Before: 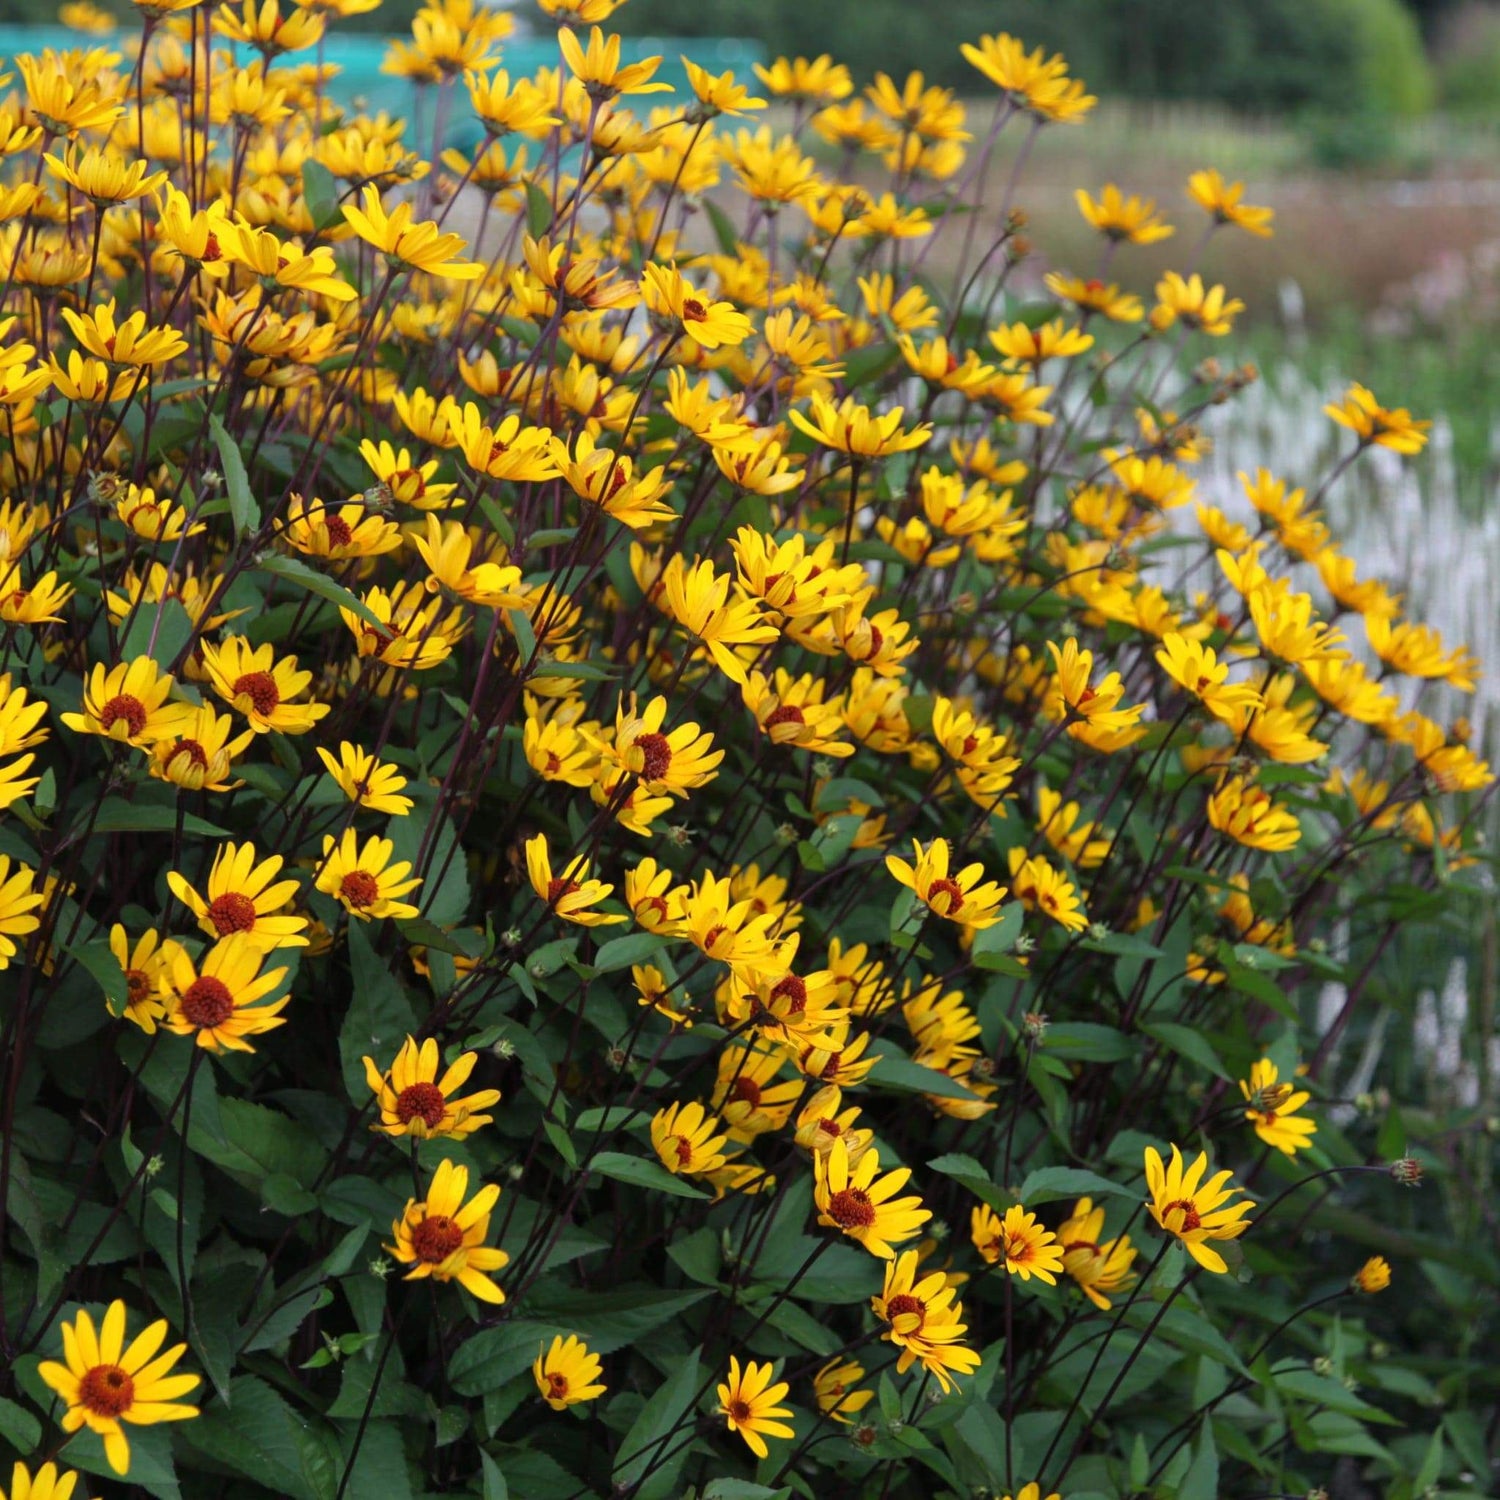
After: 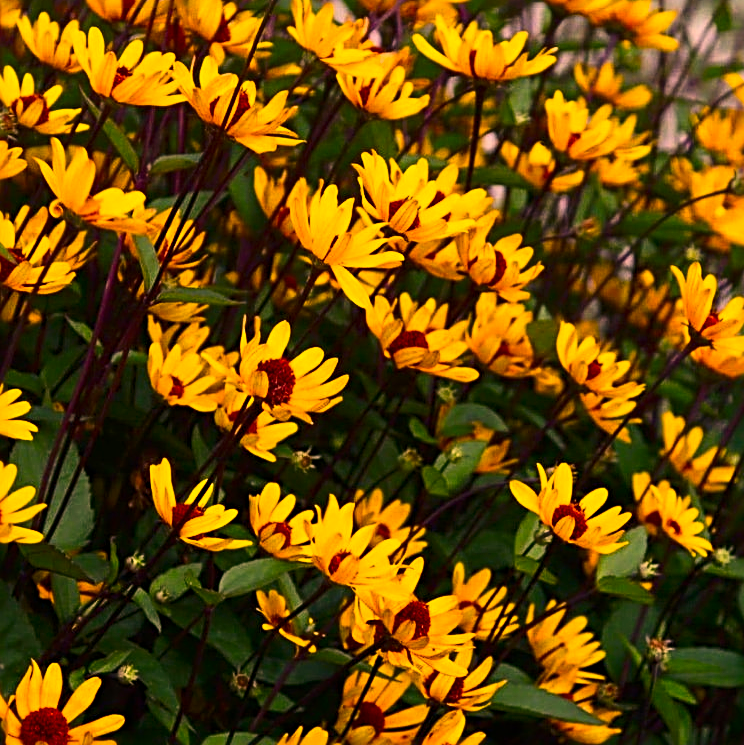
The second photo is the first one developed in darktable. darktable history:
crop: left 25.091%, top 25.035%, right 25.273%, bottom 25.255%
exposure: exposure -0.271 EV, compensate highlight preservation false
shadows and highlights: shadows 30.68, highlights -63.07, highlights color adjustment 55.51%, soften with gaussian
color correction: highlights a* 39.59, highlights b* 39.88, saturation 0.69
sharpen: radius 2.987, amount 0.767
color balance rgb: perceptual saturation grading › global saturation 8.963%, global vibrance 20%
contrast brightness saturation: contrast 0.267, brightness 0.014, saturation 0.859
